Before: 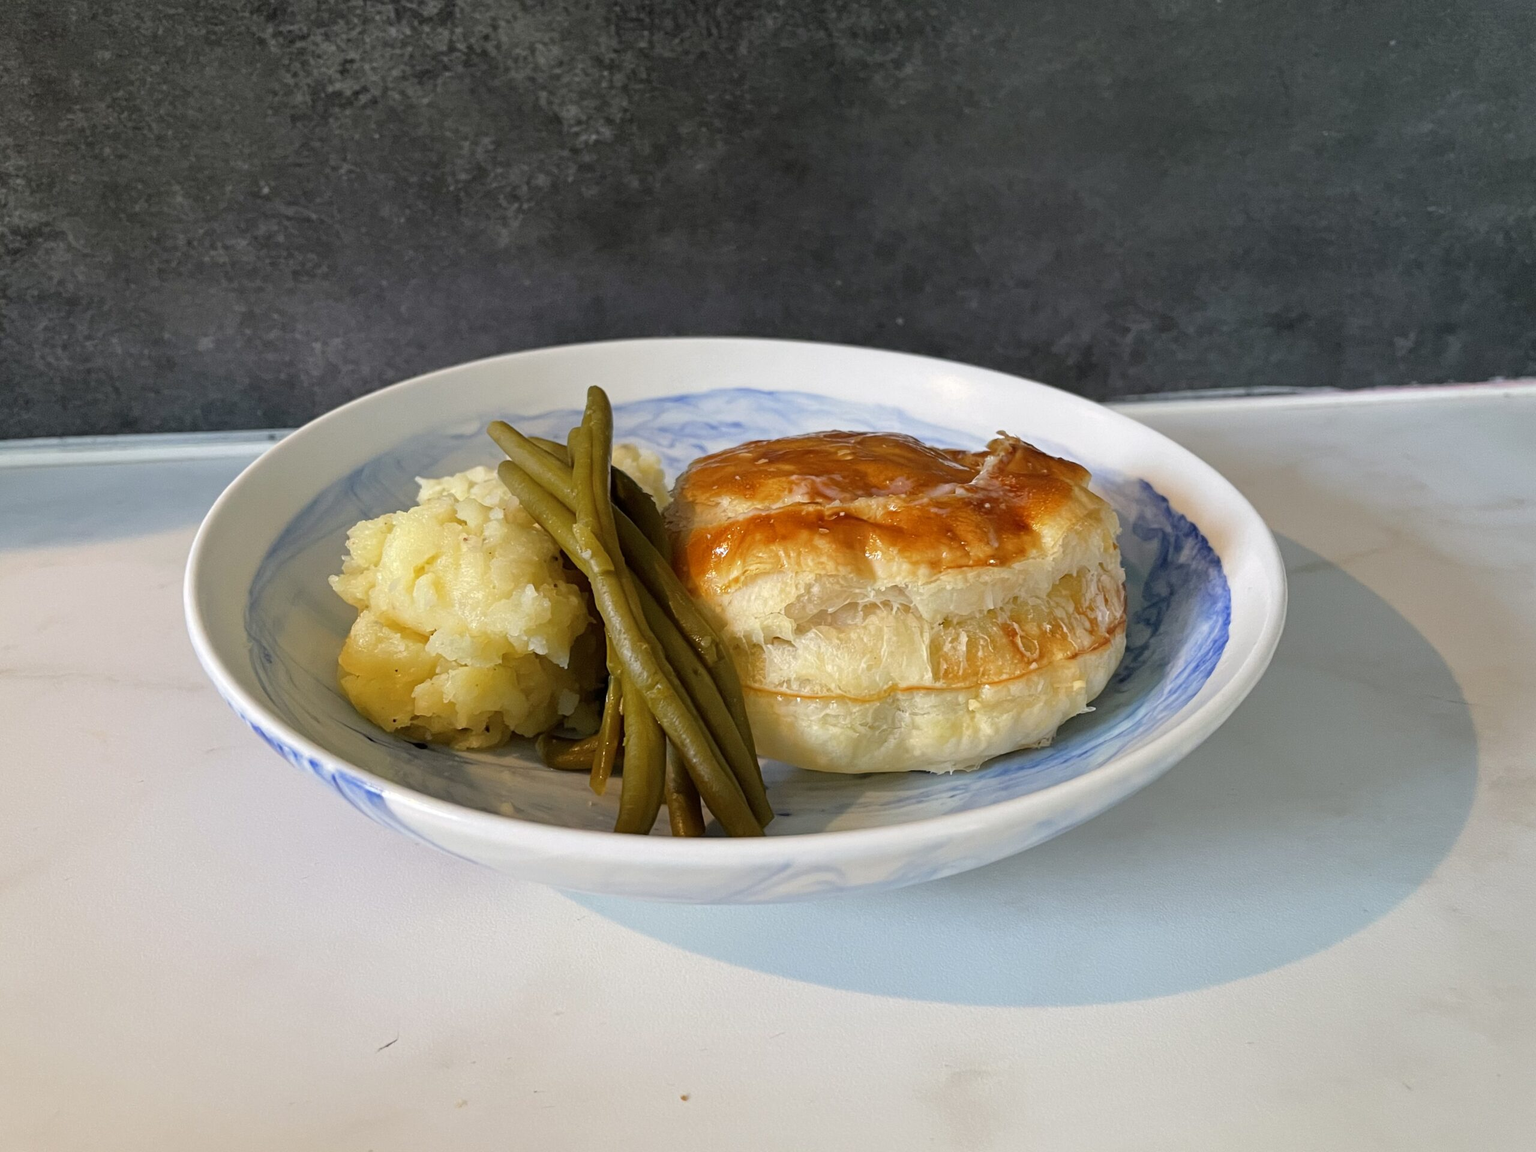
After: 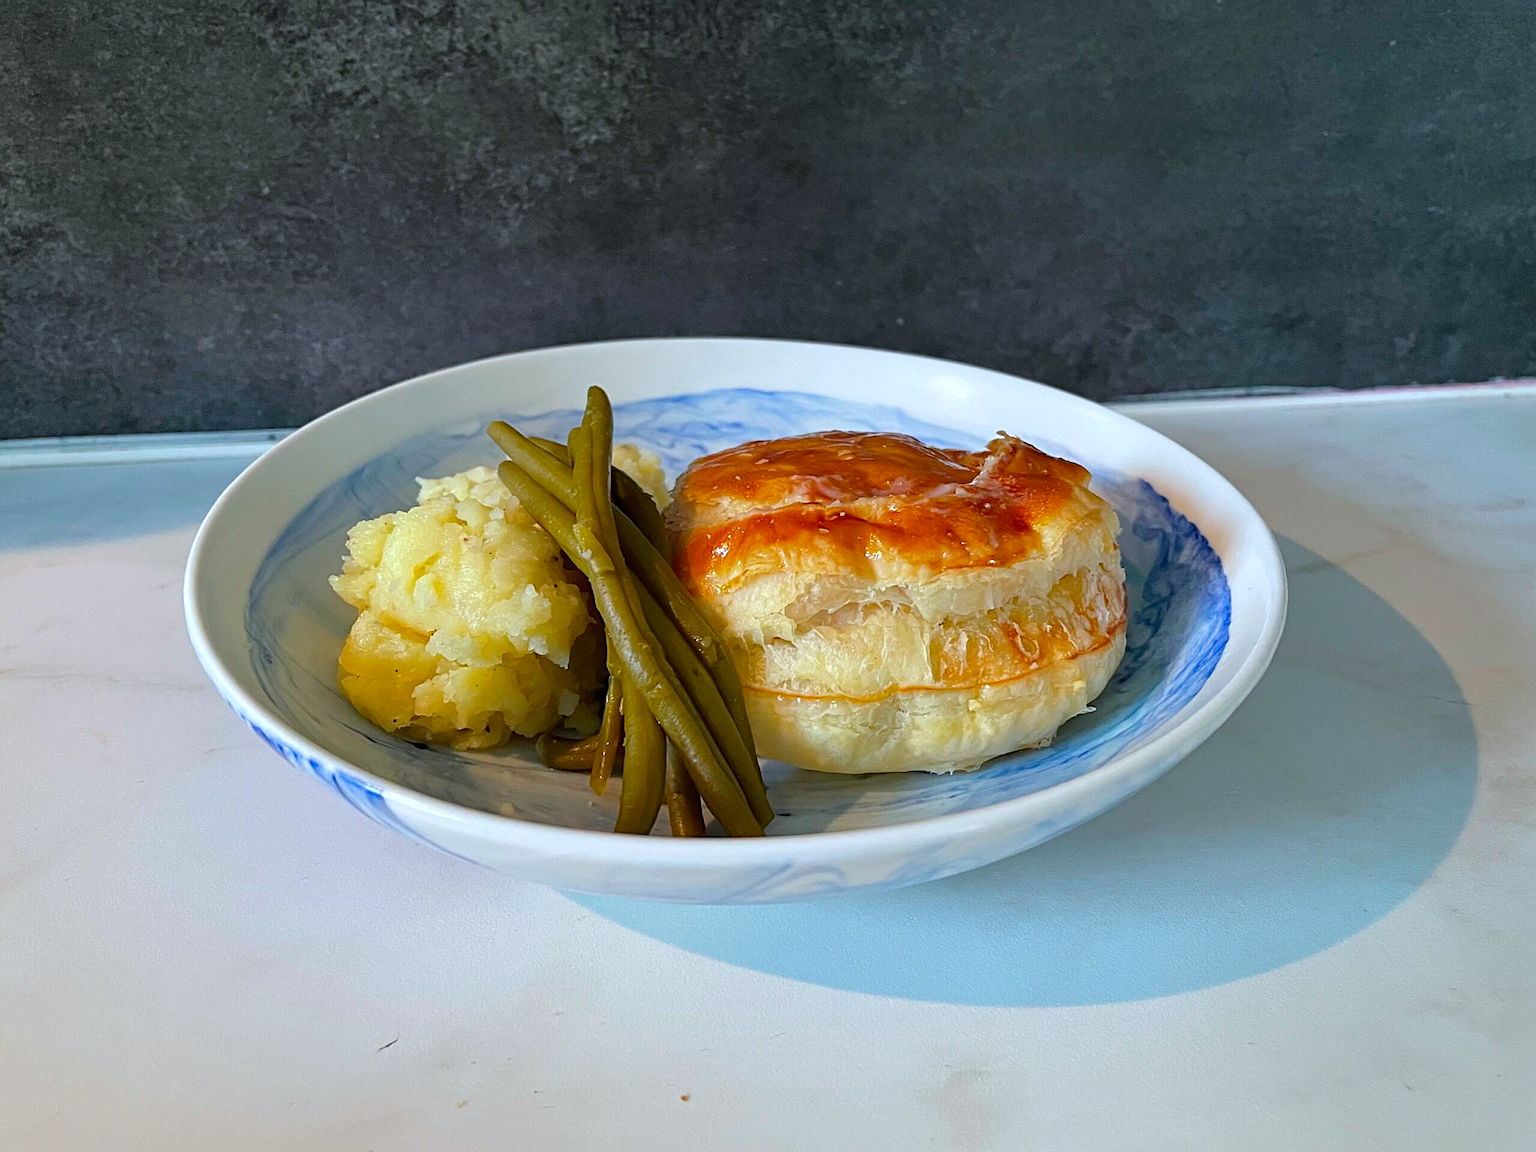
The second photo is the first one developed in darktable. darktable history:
haze removal: compatibility mode true, adaptive false
color calibration: output R [0.946, 0.065, -0.013, 0], output G [-0.246, 1.264, -0.017, 0], output B [0.046, -0.098, 1.05, 0], x 0.371, y 0.377, temperature 4300.9 K
sharpen: on, module defaults
